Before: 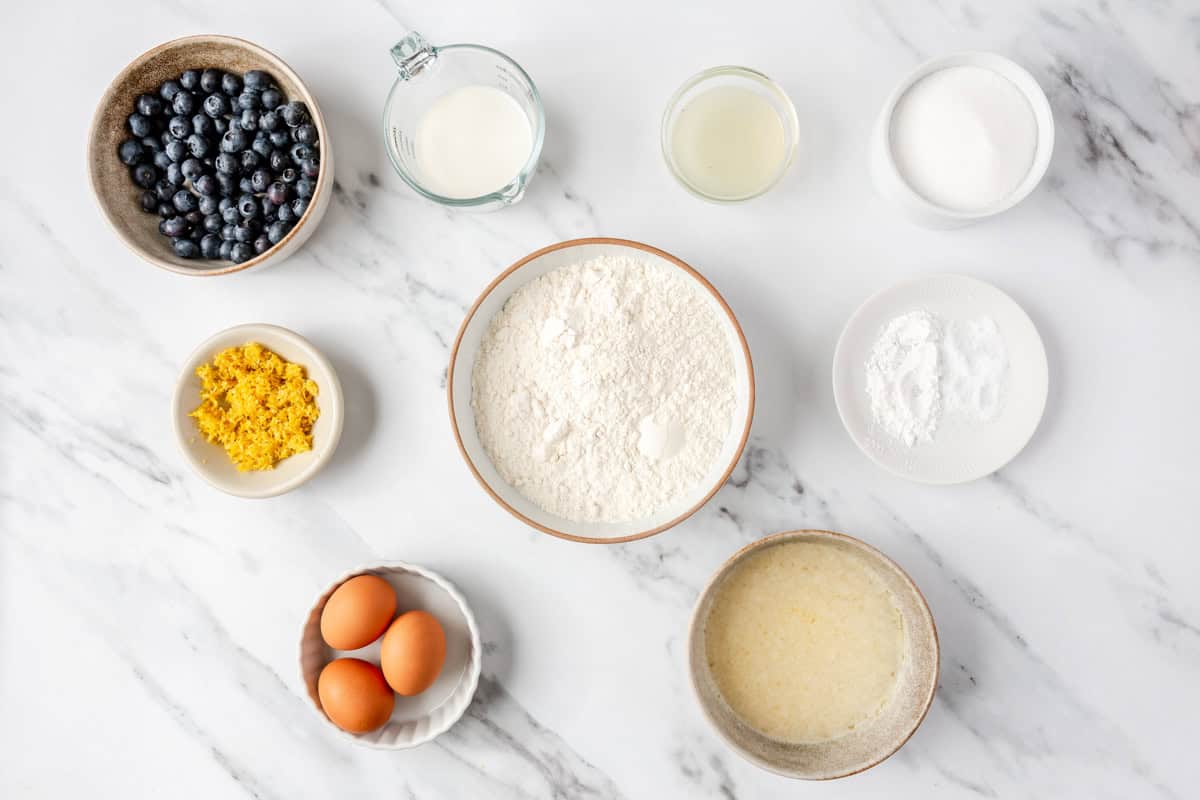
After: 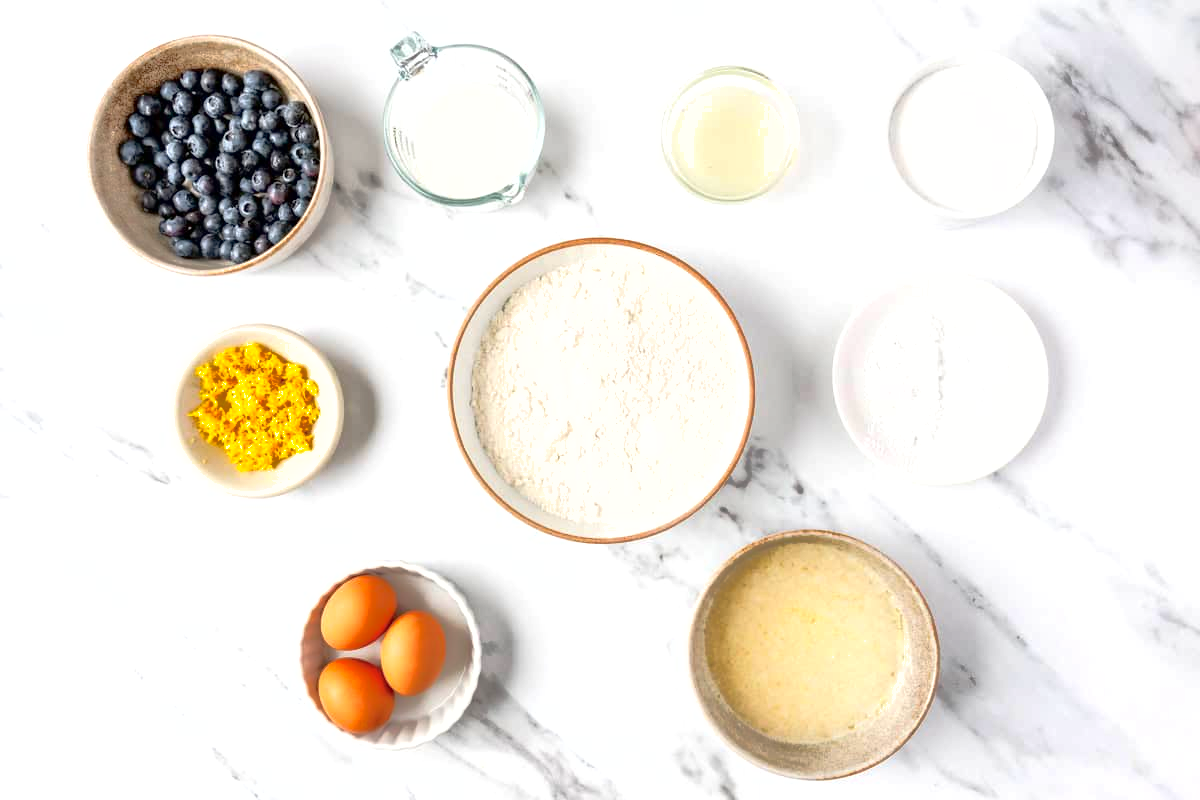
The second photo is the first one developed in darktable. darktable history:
shadows and highlights: on, module defaults
tone curve: curves: ch0 [(0, 0) (0.004, 0.001) (0.133, 0.112) (0.325, 0.362) (0.832, 0.893) (1, 1)], color space Lab, independent channels, preserve colors none
tone equalizer: -8 EV -0.389 EV, -7 EV -0.414 EV, -6 EV -0.35 EV, -5 EV -0.19 EV, -3 EV 0.2 EV, -2 EV 0.358 EV, -1 EV 0.388 EV, +0 EV 0.441 EV, smoothing diameter 25%, edges refinement/feathering 12.1, preserve details guided filter
